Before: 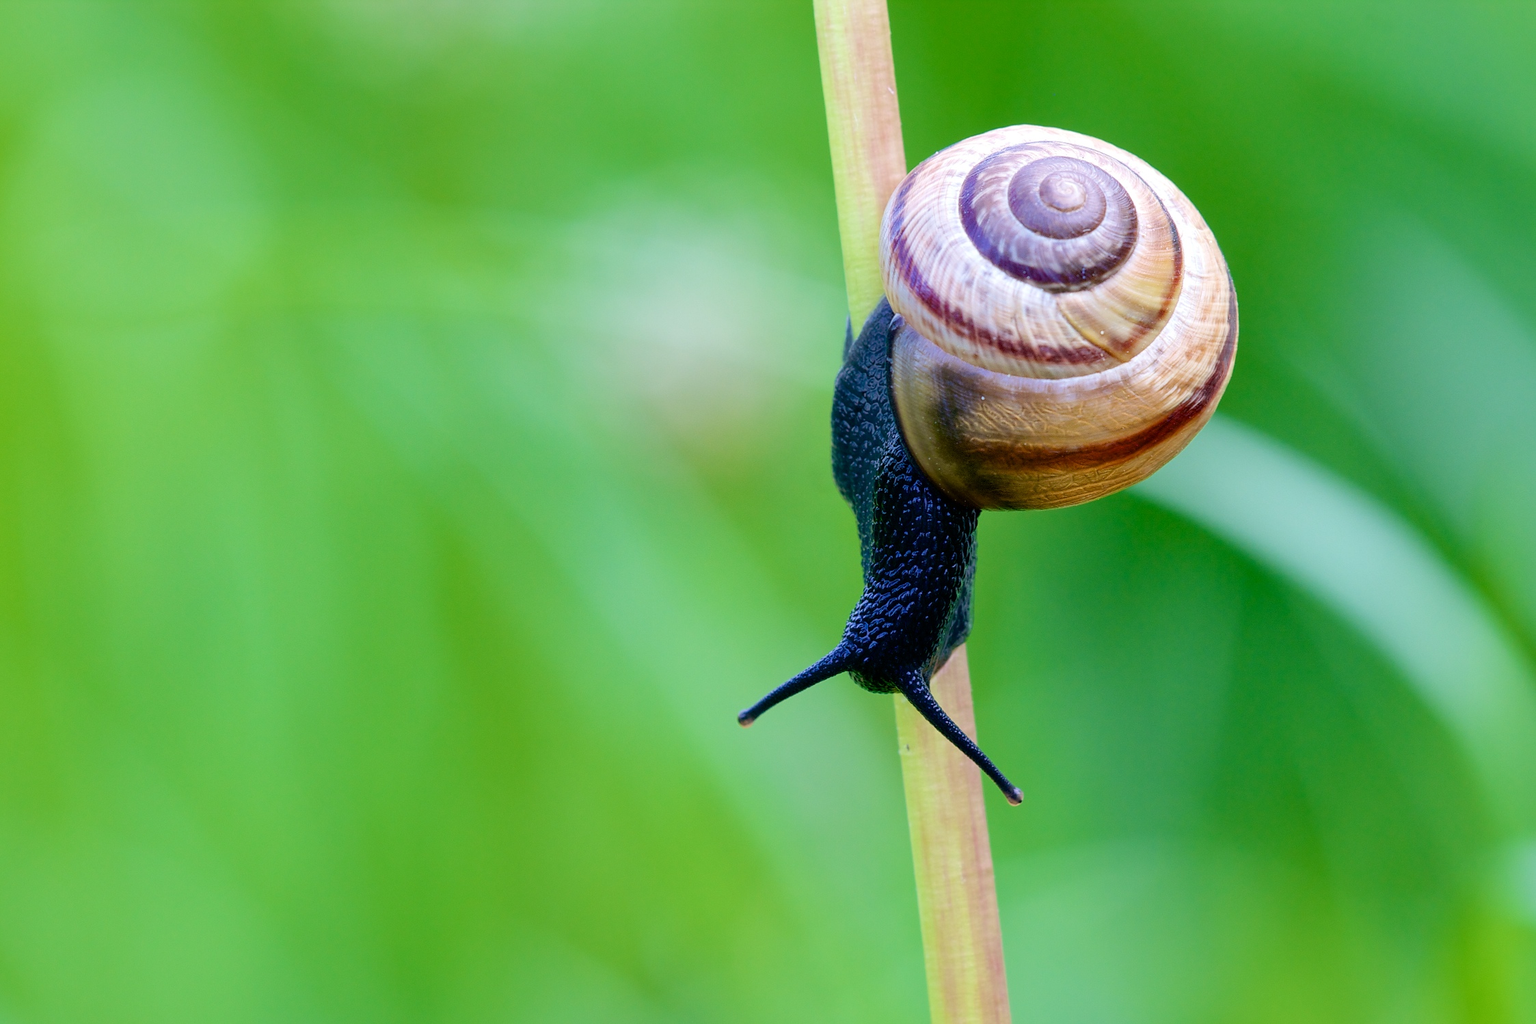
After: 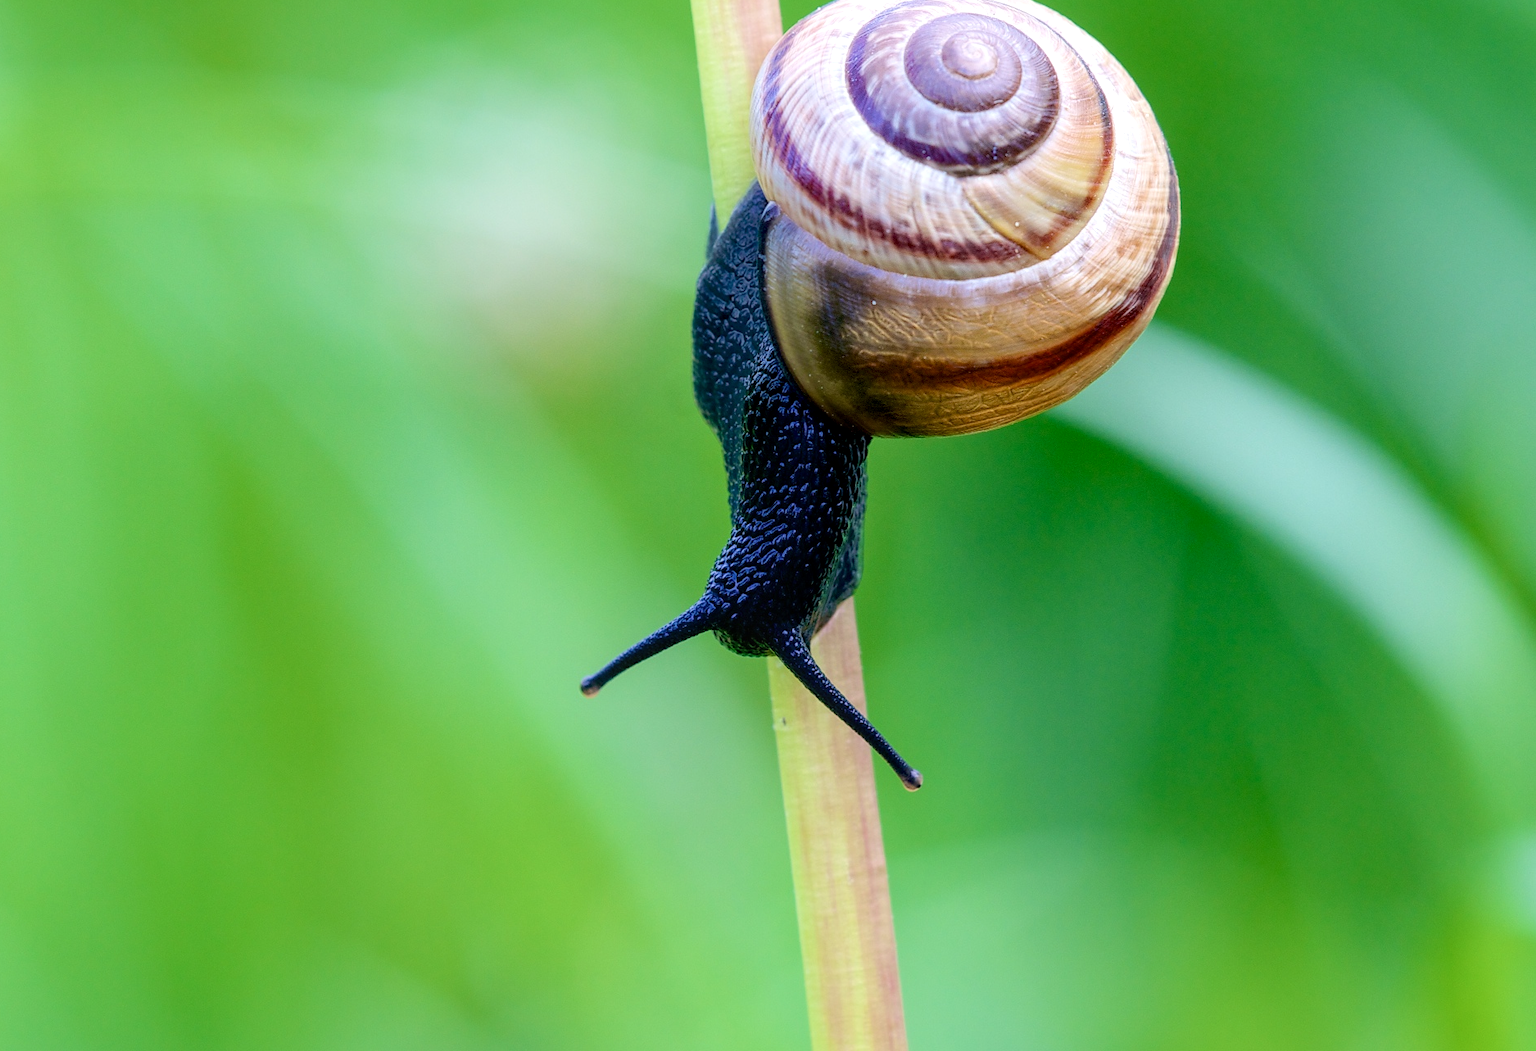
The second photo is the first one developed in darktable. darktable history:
crop: left 16.526%, top 14.243%
local contrast: on, module defaults
shadows and highlights: shadows -23.1, highlights 44.78, soften with gaussian
